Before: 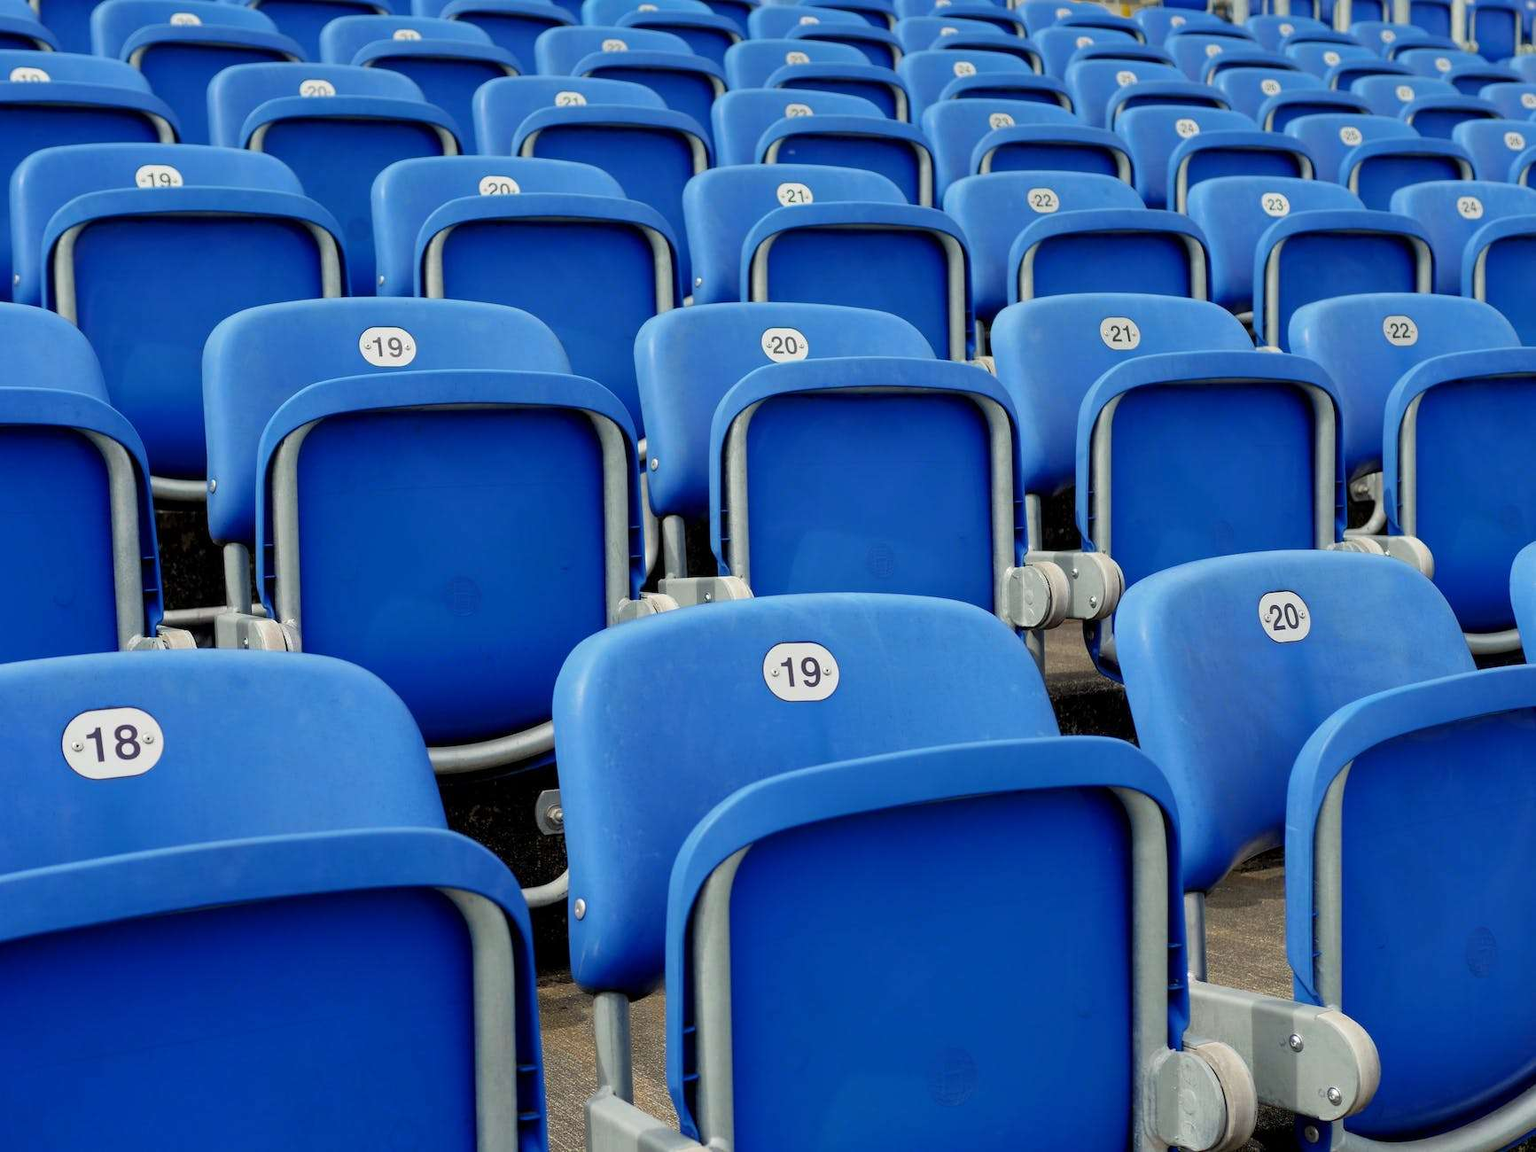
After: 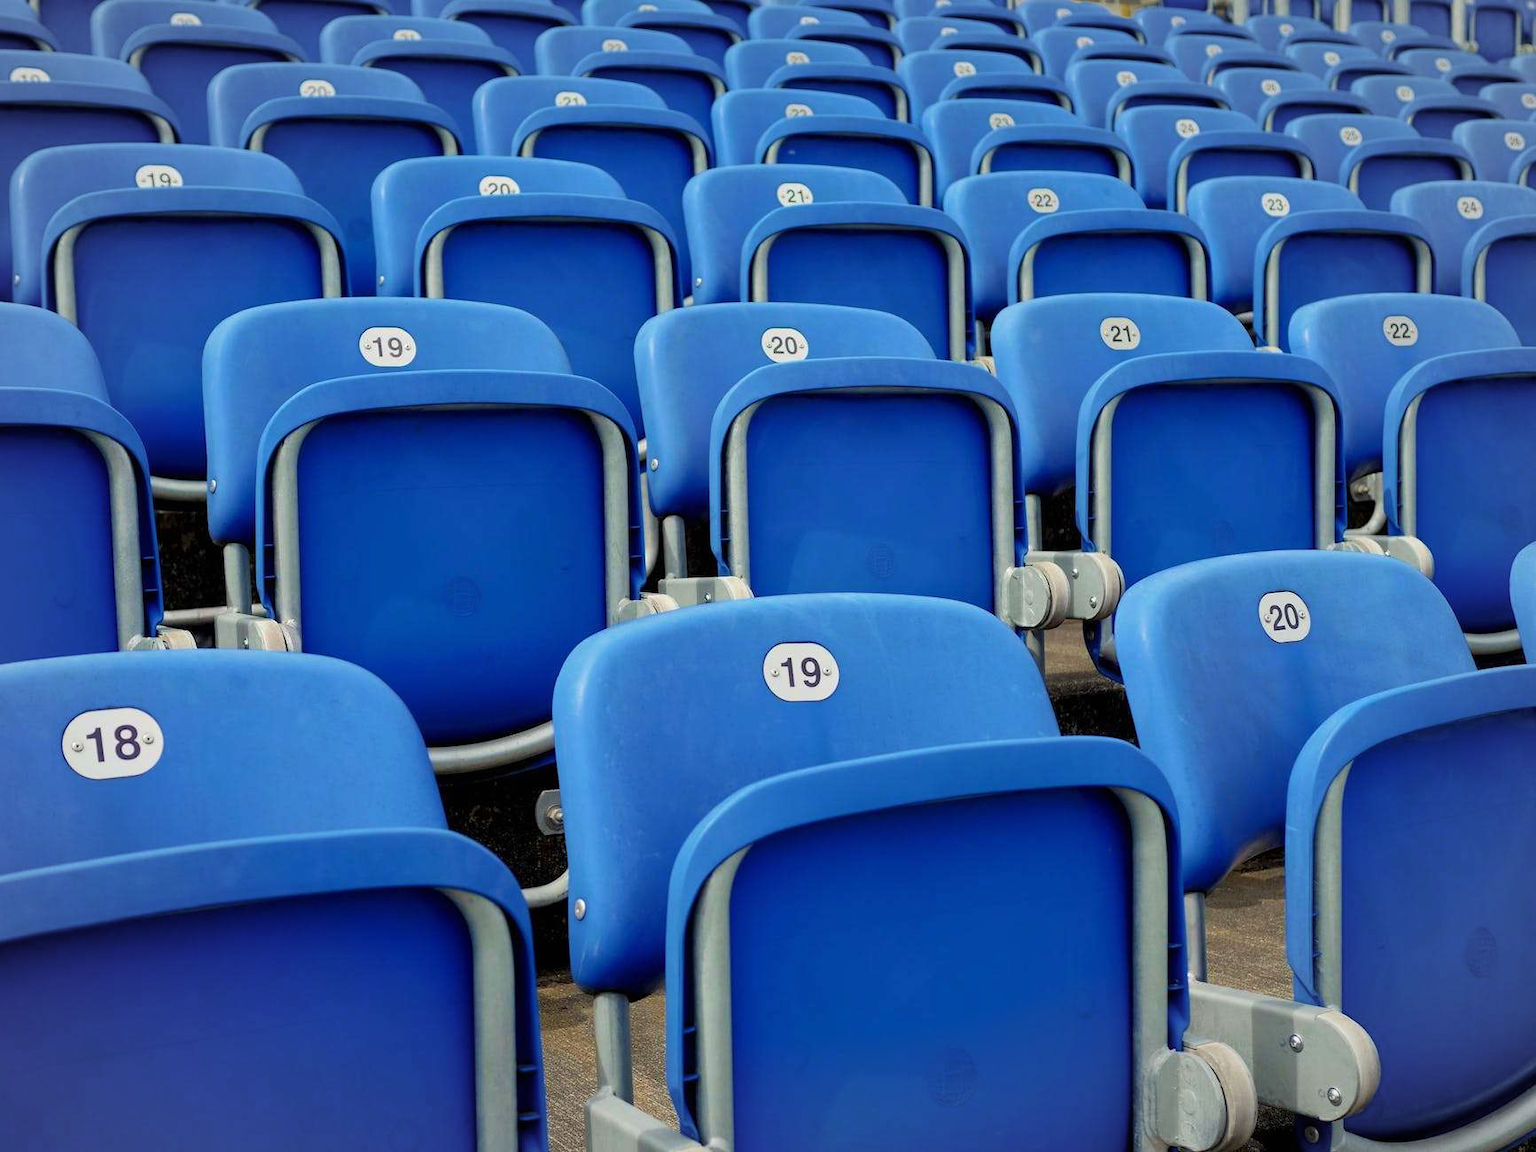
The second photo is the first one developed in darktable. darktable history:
exposure: black level correction 0, compensate highlight preservation false
velvia: on, module defaults
vignetting: brightness -0.183, saturation -0.293, automatic ratio true
